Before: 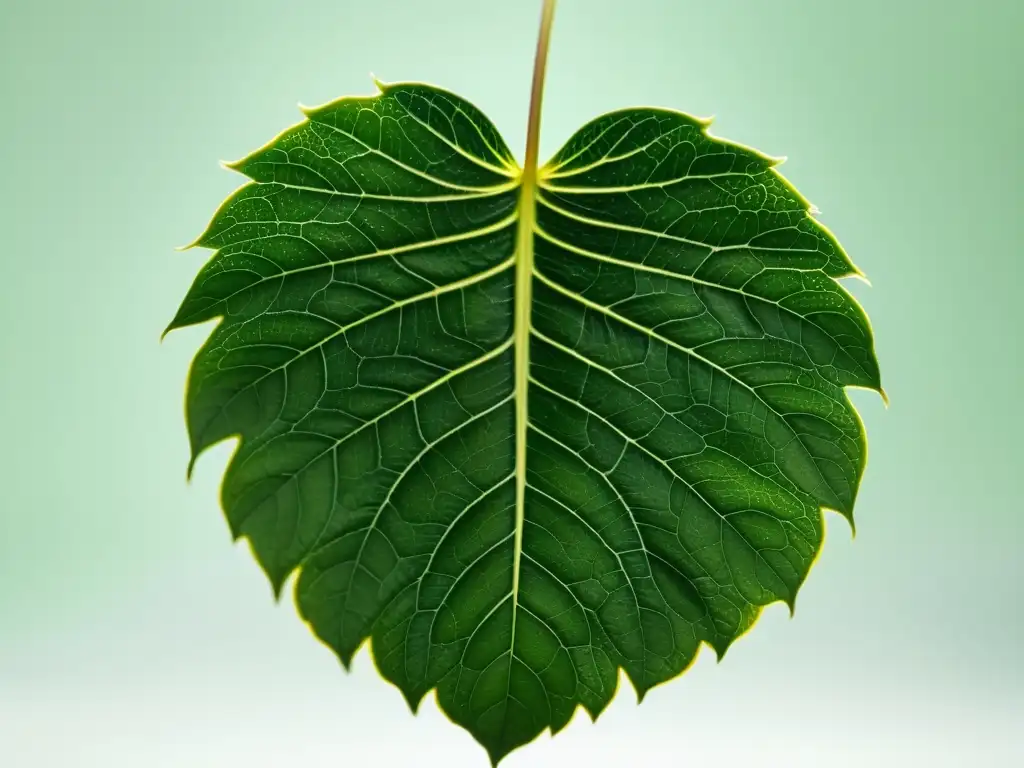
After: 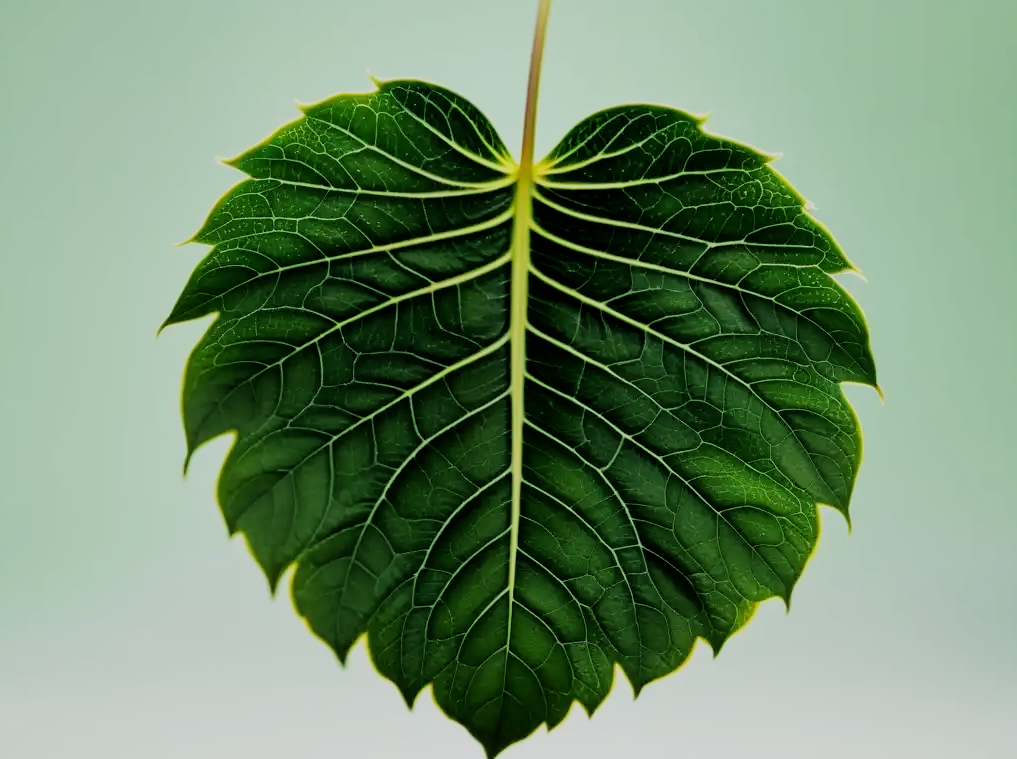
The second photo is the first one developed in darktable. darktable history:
crop: left 0.473%, top 0.585%, right 0.145%, bottom 0.565%
filmic rgb: black relative exposure -4.12 EV, white relative exposure 5.1 EV, hardness 2.06, contrast 1.18
tone equalizer: on, module defaults
